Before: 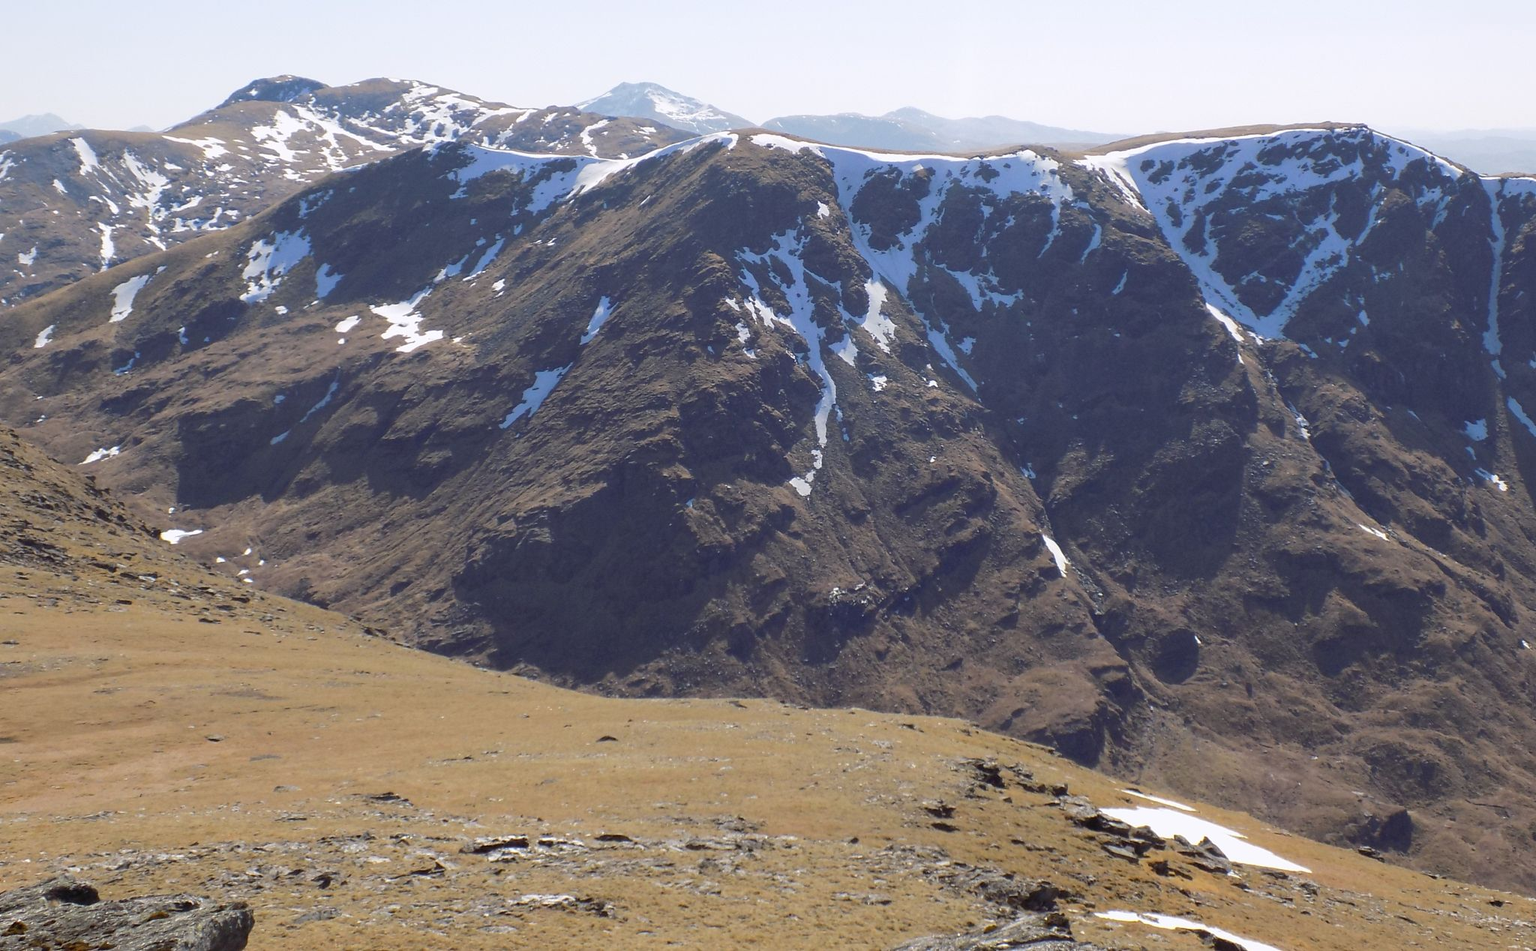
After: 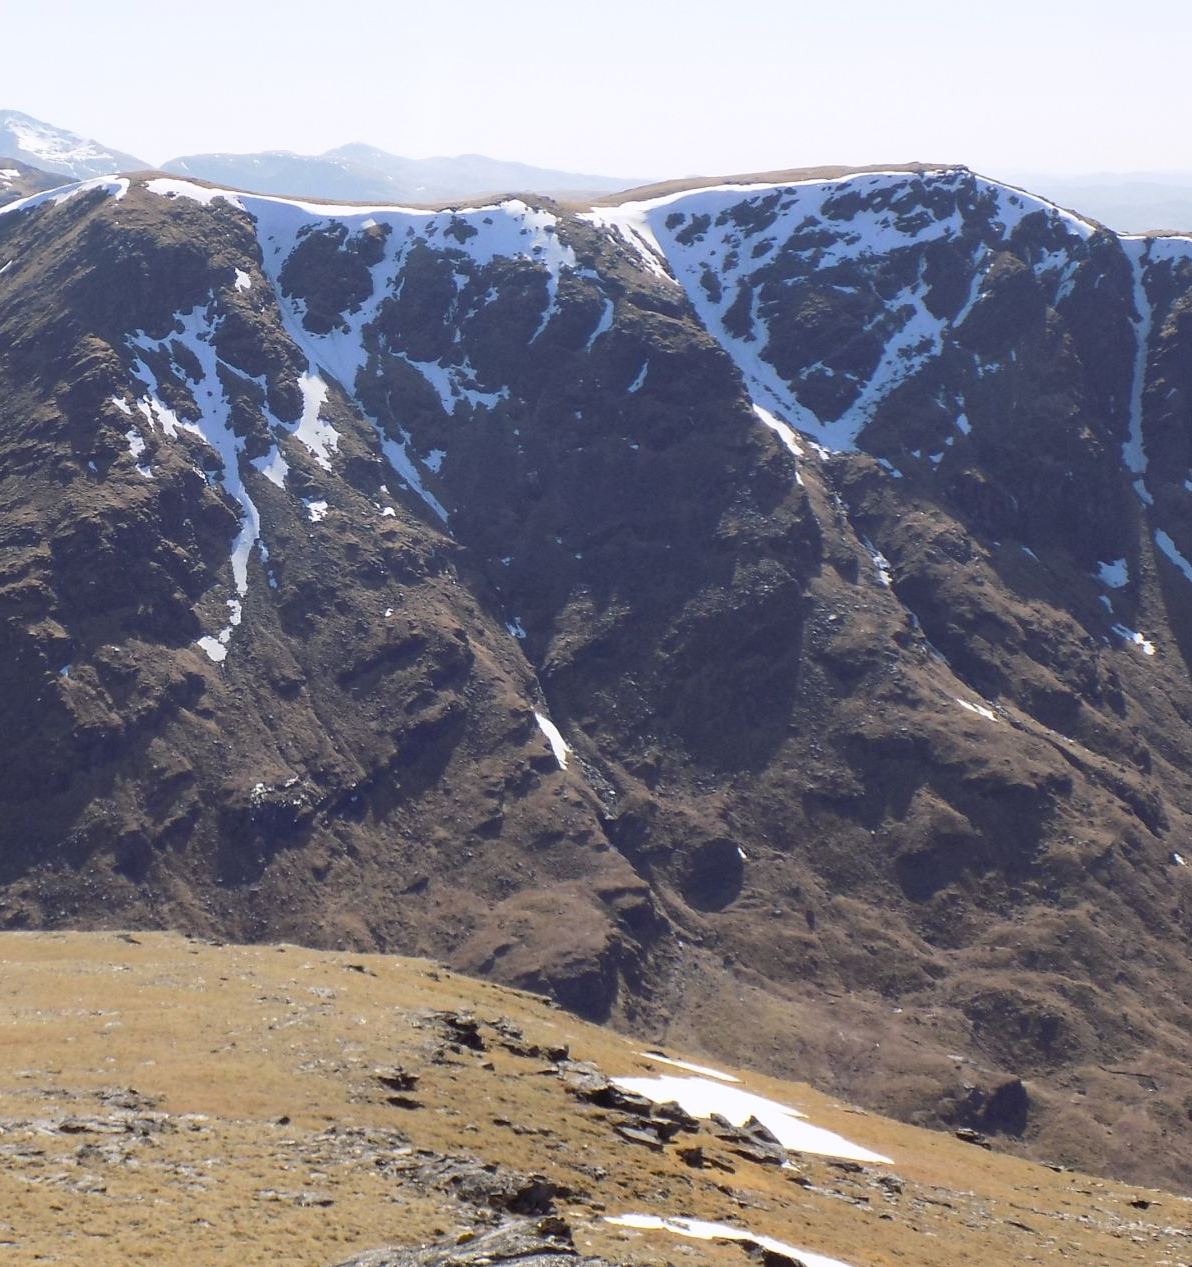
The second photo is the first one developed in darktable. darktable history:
crop: left 41.771%
contrast brightness saturation: contrast 0.155, brightness 0.054
